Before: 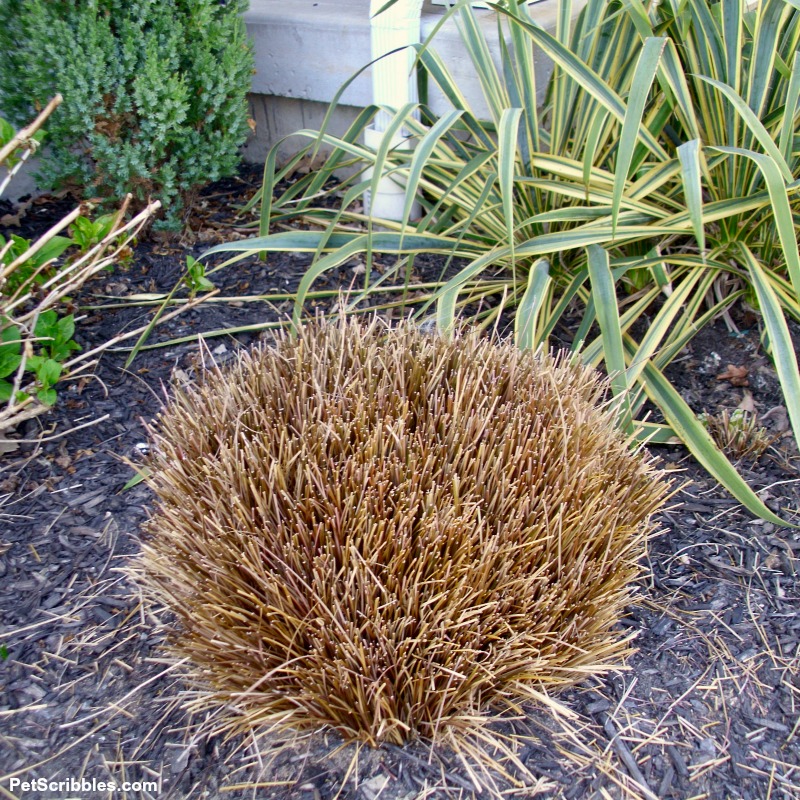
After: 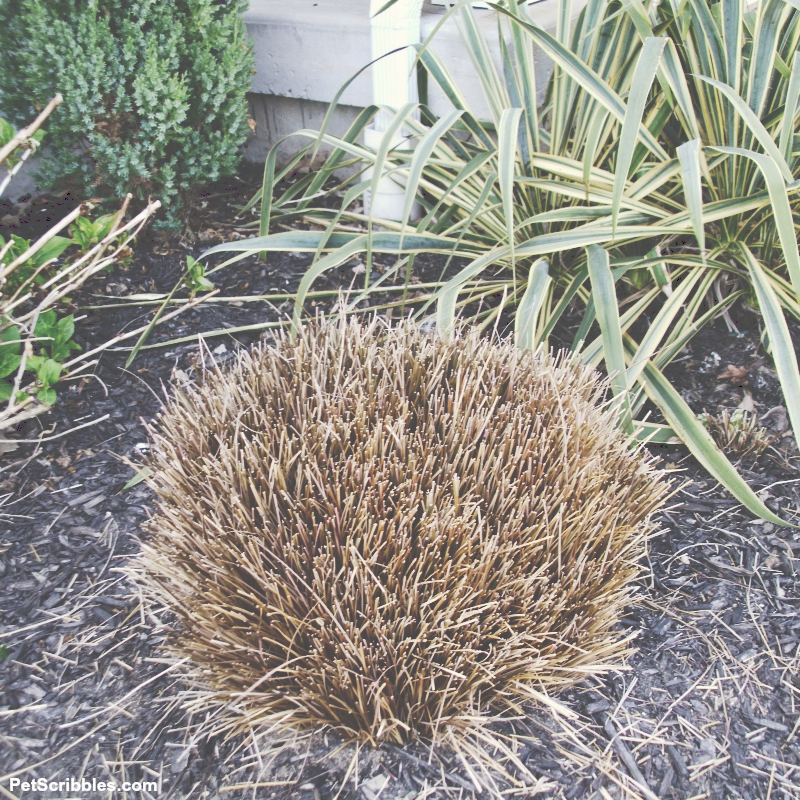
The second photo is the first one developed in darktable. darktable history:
tone curve: curves: ch0 [(0, 0) (0.003, 0.301) (0.011, 0.302) (0.025, 0.307) (0.044, 0.313) (0.069, 0.316) (0.1, 0.322) (0.136, 0.325) (0.177, 0.341) (0.224, 0.358) (0.277, 0.386) (0.335, 0.429) (0.399, 0.486) (0.468, 0.556) (0.543, 0.644) (0.623, 0.728) (0.709, 0.796) (0.801, 0.854) (0.898, 0.908) (1, 1)], preserve colors none
contrast brightness saturation: contrast 0.1, saturation -0.36
